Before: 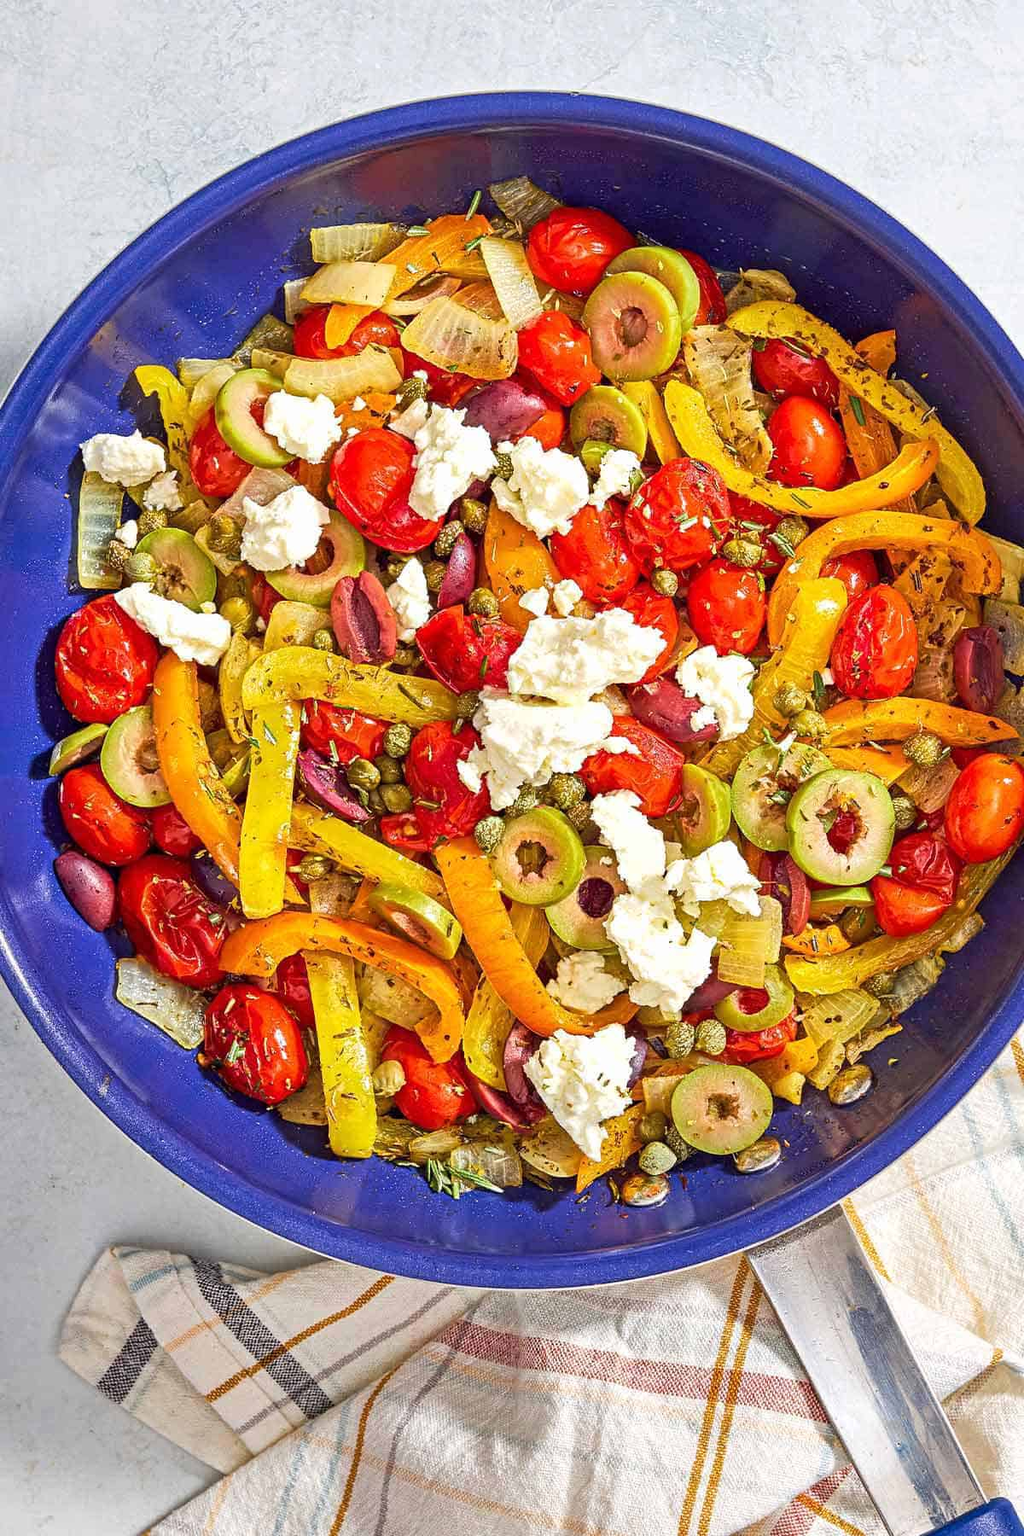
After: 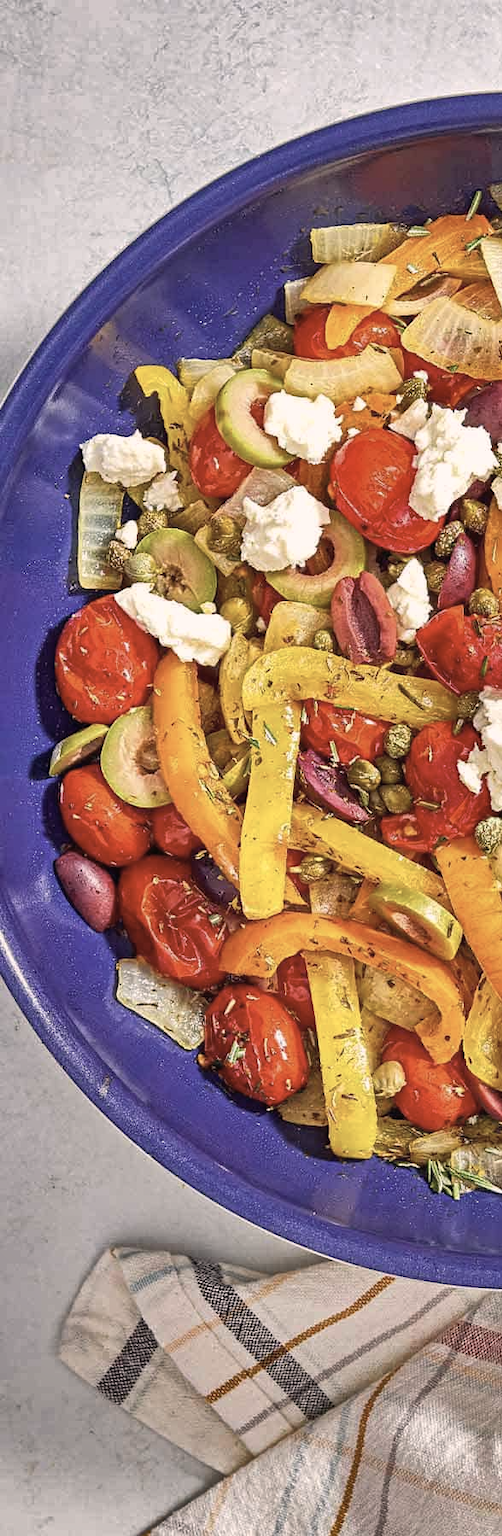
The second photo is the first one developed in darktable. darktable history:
contrast equalizer: octaves 7, y [[0.6 ×6], [0.55 ×6], [0 ×6], [0 ×6], [0 ×6]], mix -0.1
crop and rotate: left 0%, top 0%, right 50.845%
color correction: highlights a* 5.59, highlights b* 5.24, saturation 0.68
shadows and highlights: radius 108.52, shadows 23.73, highlights -59.32, low approximation 0.01, soften with gaussian
